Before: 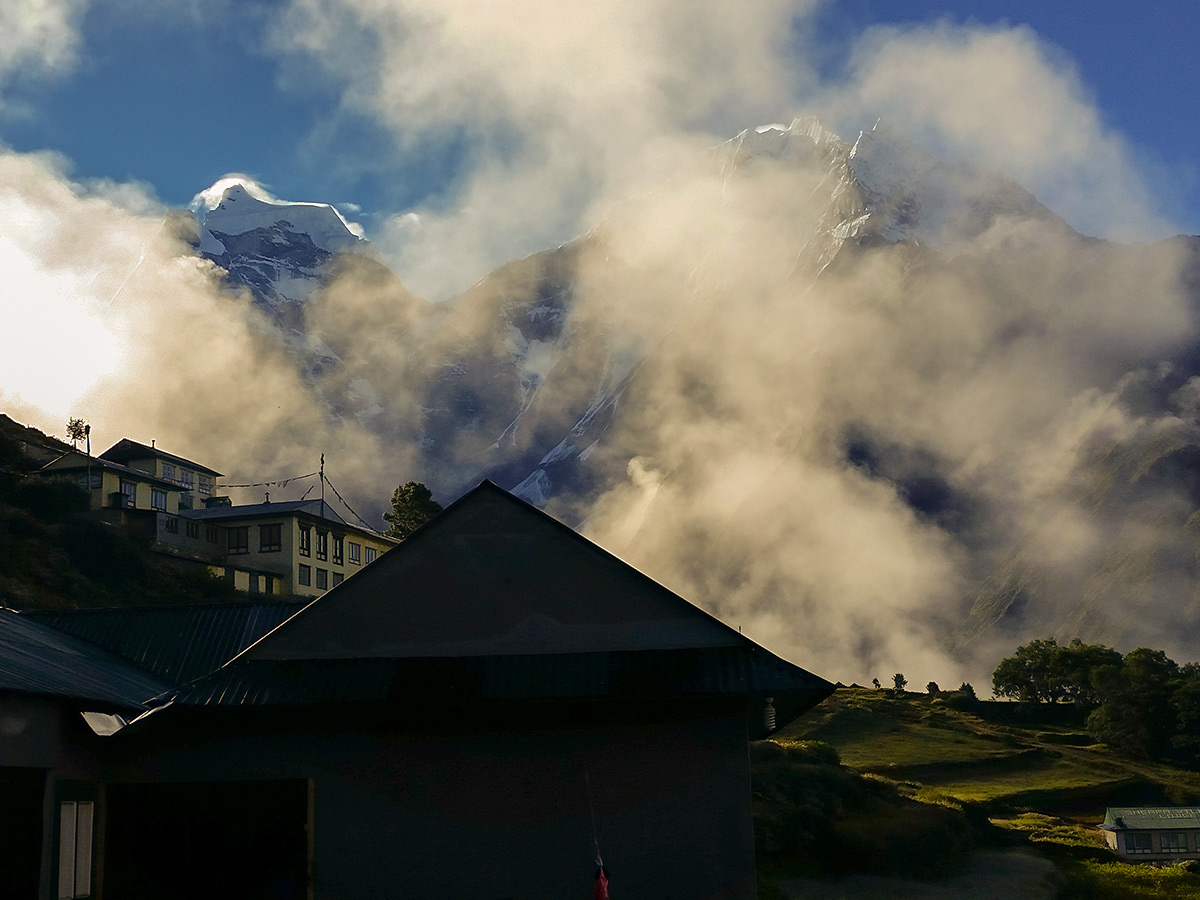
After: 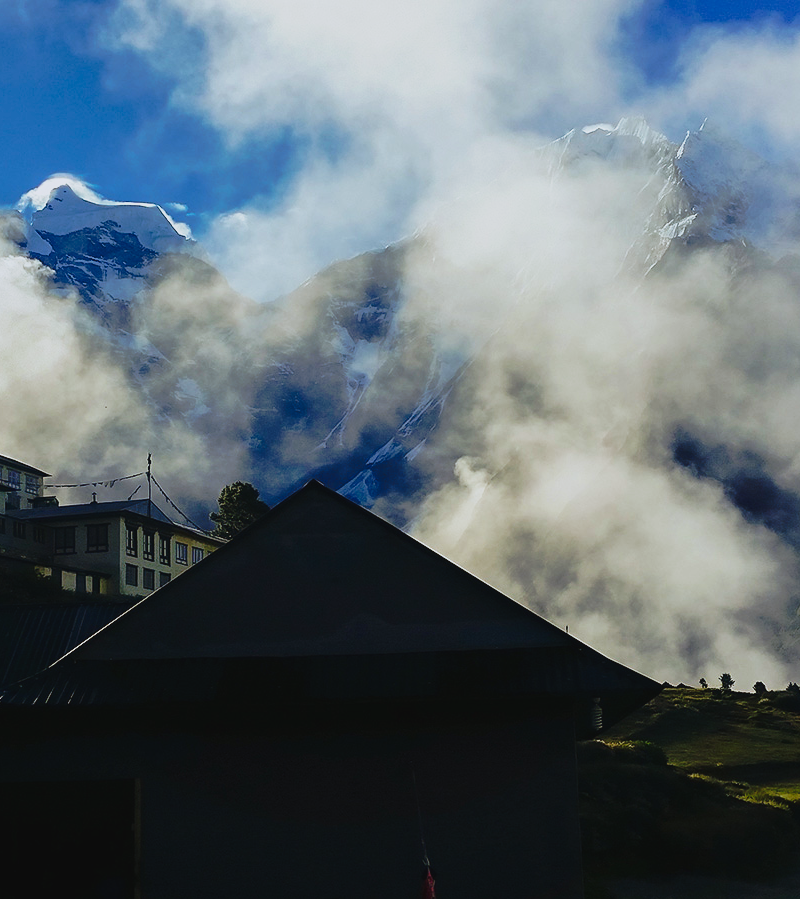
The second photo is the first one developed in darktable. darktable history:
crop and rotate: left 14.486%, right 18.777%
tone curve: curves: ch0 [(0, 0.032) (0.094, 0.08) (0.265, 0.208) (0.41, 0.417) (0.498, 0.496) (0.638, 0.673) (0.819, 0.841) (0.96, 0.899)]; ch1 [(0, 0) (0.161, 0.092) (0.37, 0.302) (0.417, 0.434) (0.495, 0.498) (0.576, 0.589) (0.725, 0.765) (1, 1)]; ch2 [(0, 0) (0.352, 0.403) (0.45, 0.469) (0.521, 0.515) (0.59, 0.579) (1, 1)], preserve colors none
color calibration: illuminant custom, x 0.388, y 0.387, temperature 3846.96 K
